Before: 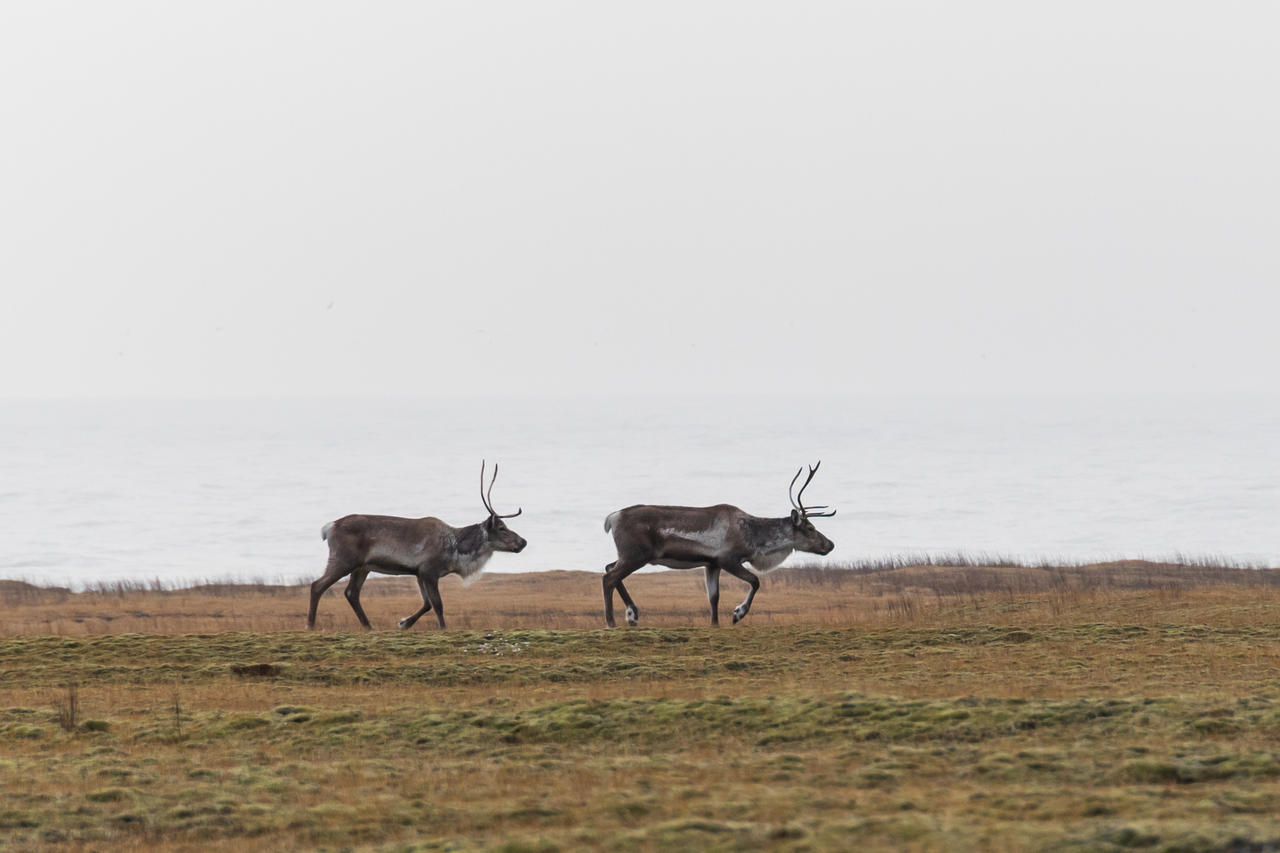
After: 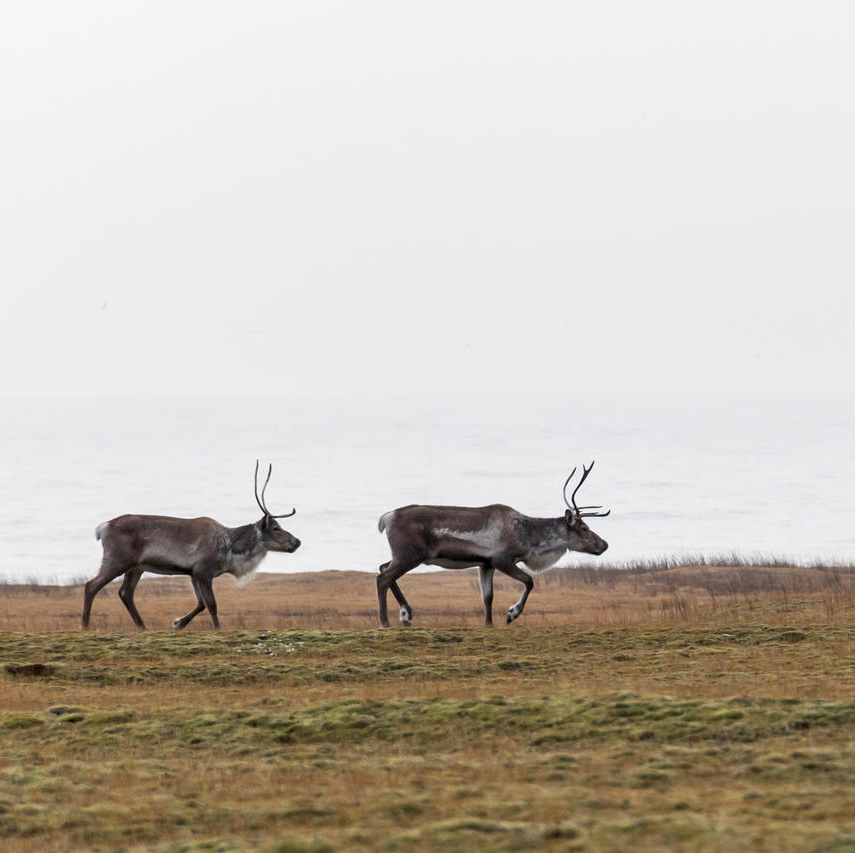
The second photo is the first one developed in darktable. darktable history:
crop and rotate: left 17.732%, right 15.423%
exposure: black level correction 0.007, exposure 0.159 EV, compensate highlight preservation false
